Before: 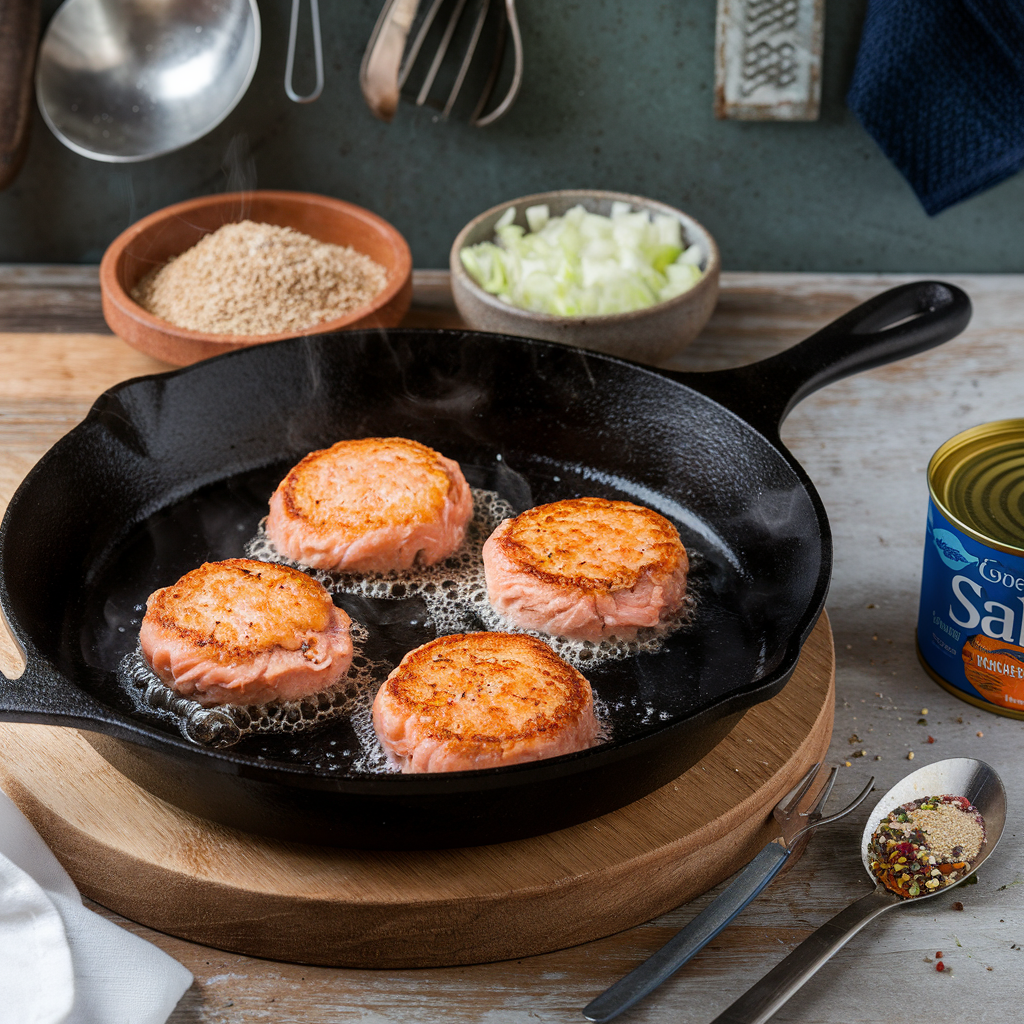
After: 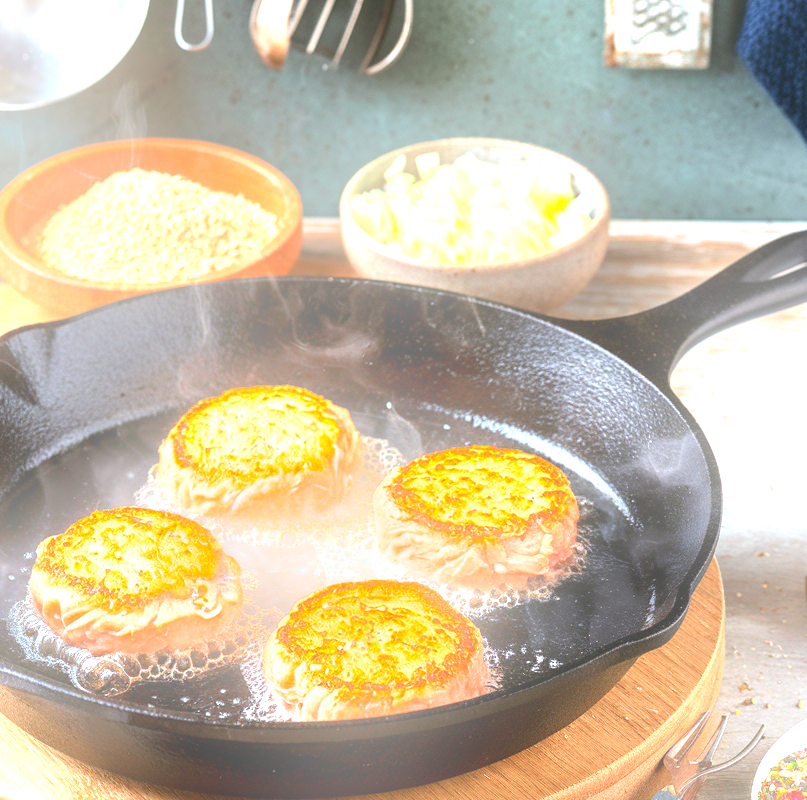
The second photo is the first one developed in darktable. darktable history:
exposure: exposure 2.25 EV, compensate highlight preservation false
bloom: on, module defaults
crop and rotate: left 10.77%, top 5.1%, right 10.41%, bottom 16.76%
